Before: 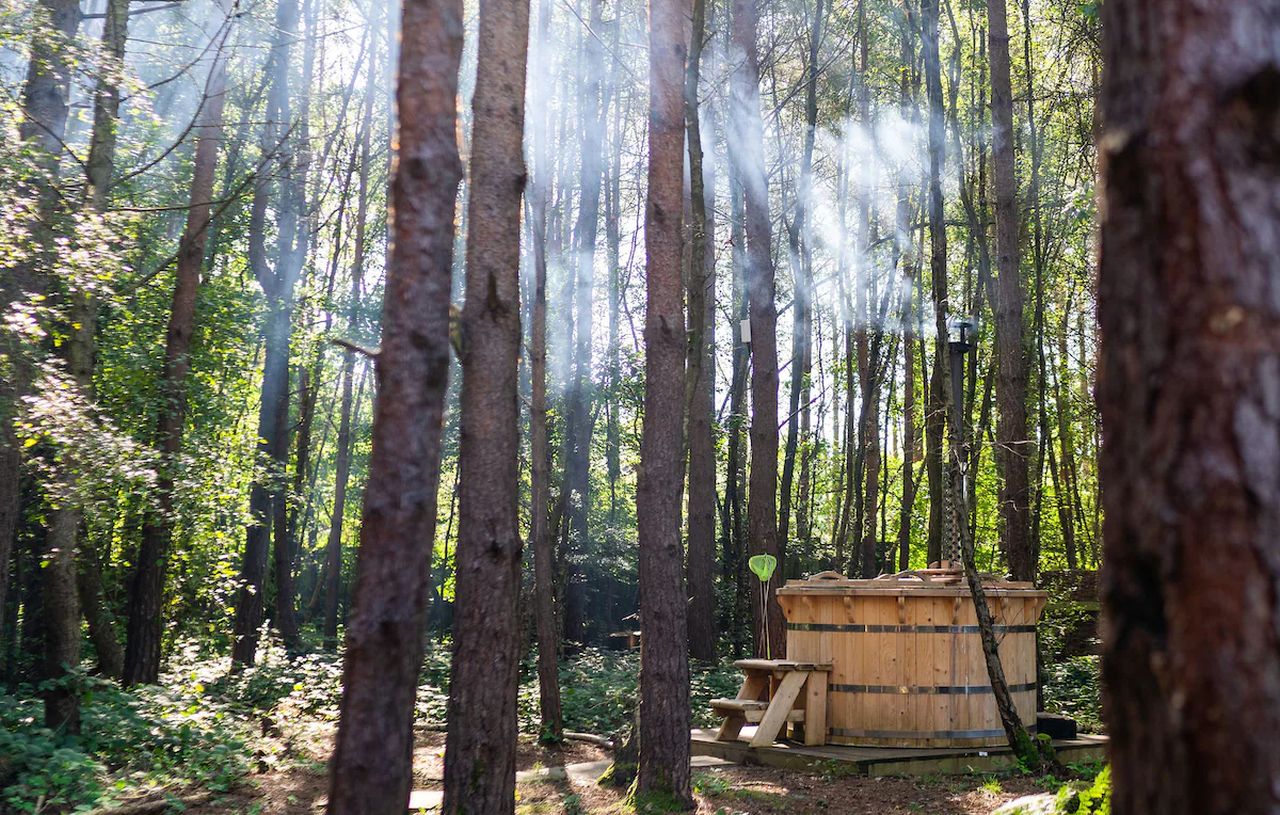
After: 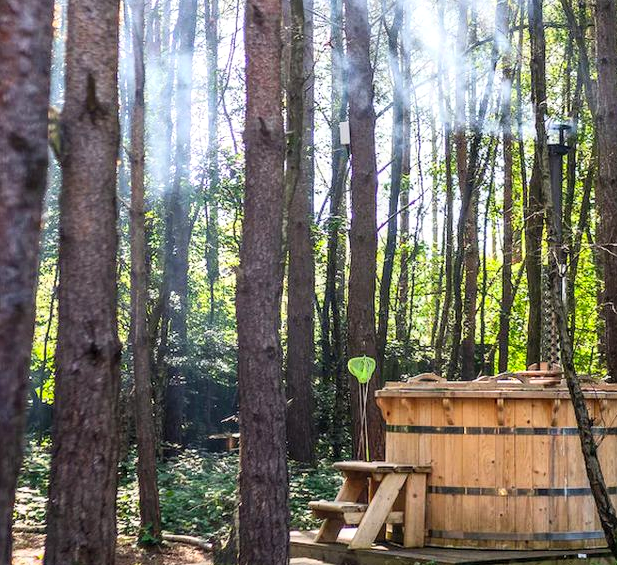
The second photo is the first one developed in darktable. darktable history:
contrast brightness saturation: contrast 0.204, brightness 0.161, saturation 0.217
local contrast: on, module defaults
crop: left 31.398%, top 24.351%, right 20.324%, bottom 6.308%
